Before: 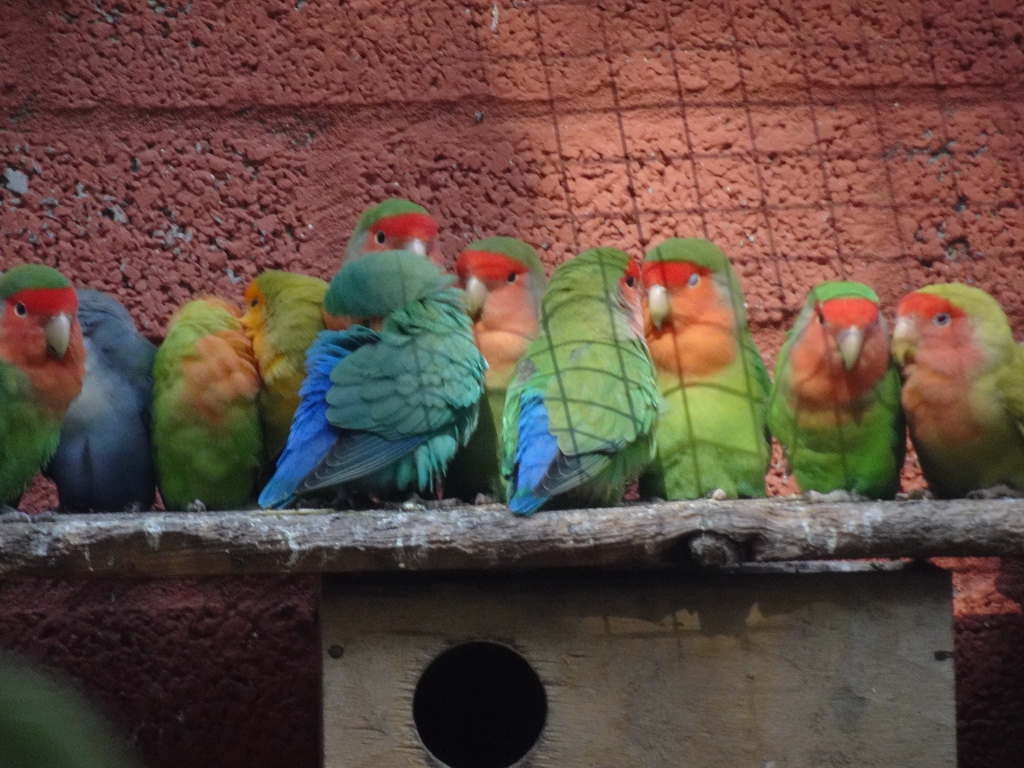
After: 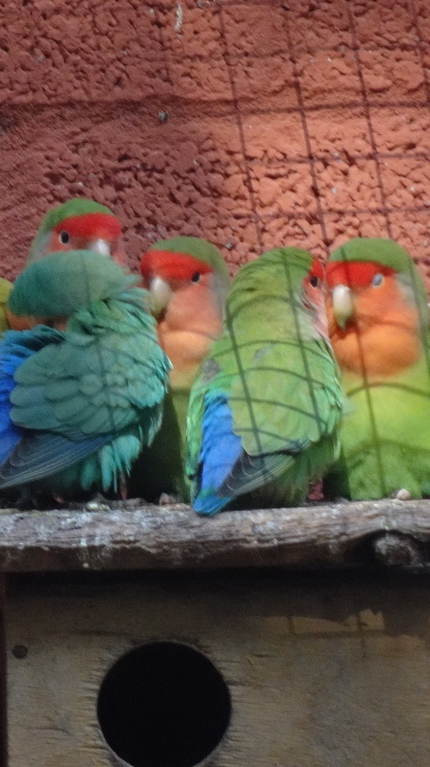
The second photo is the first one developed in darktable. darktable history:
crop: left 30.946%, right 26.982%
